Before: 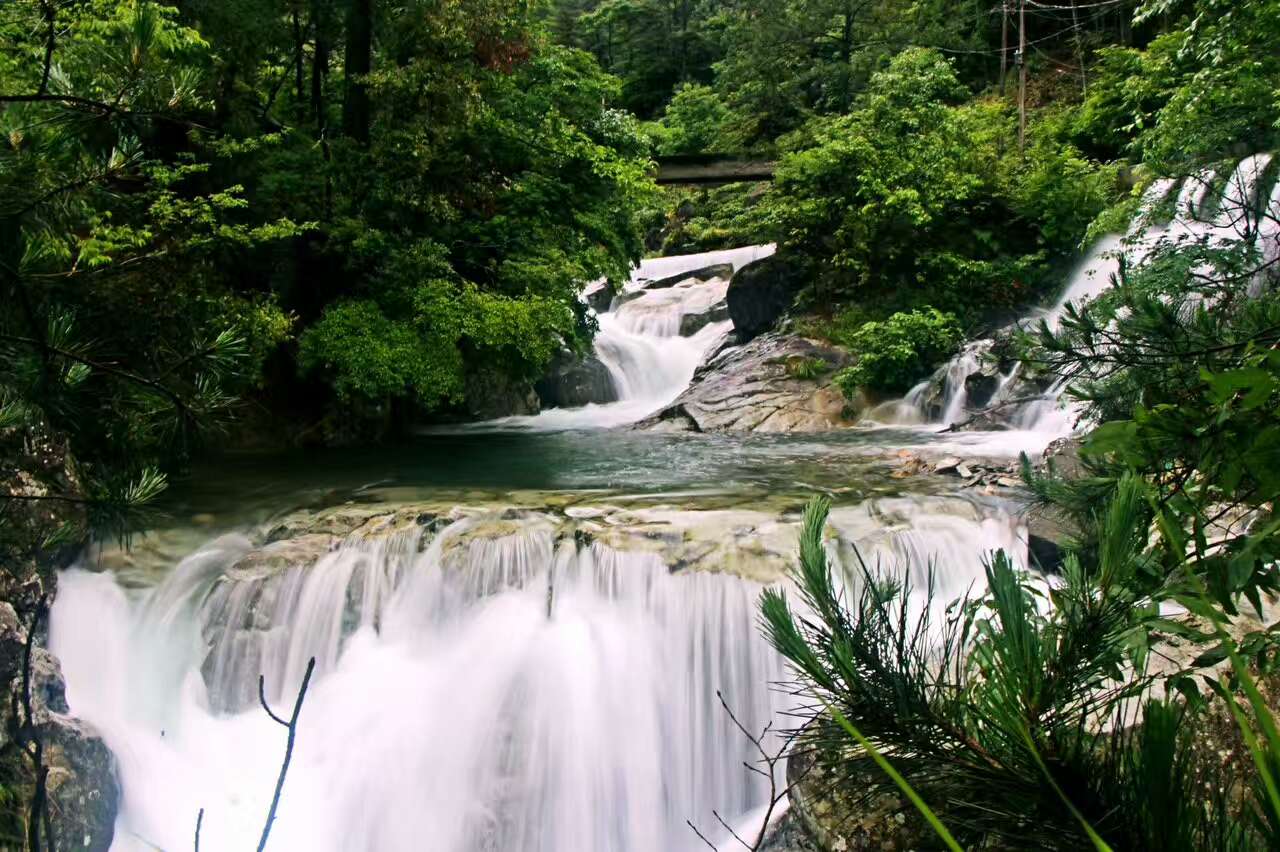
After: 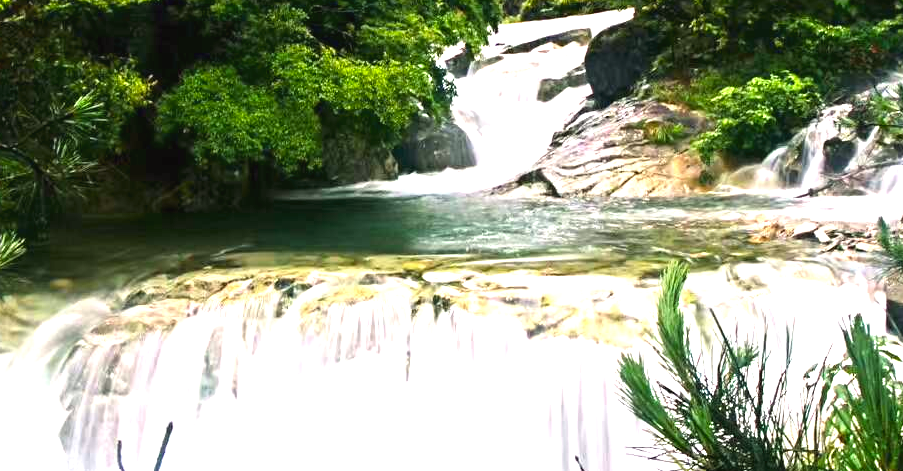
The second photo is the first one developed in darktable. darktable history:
exposure: black level correction 0, exposure 1.3 EV, compensate exposure bias true, compensate highlight preservation false
color balance rgb: shadows lift › chroma 2%, shadows lift › hue 50°, power › hue 60°, highlights gain › chroma 1%, highlights gain › hue 60°, global offset › luminance 0.25%, global vibrance 30%
tone equalizer: on, module defaults
crop: left 11.123%, top 27.61%, right 18.3%, bottom 17.034%
